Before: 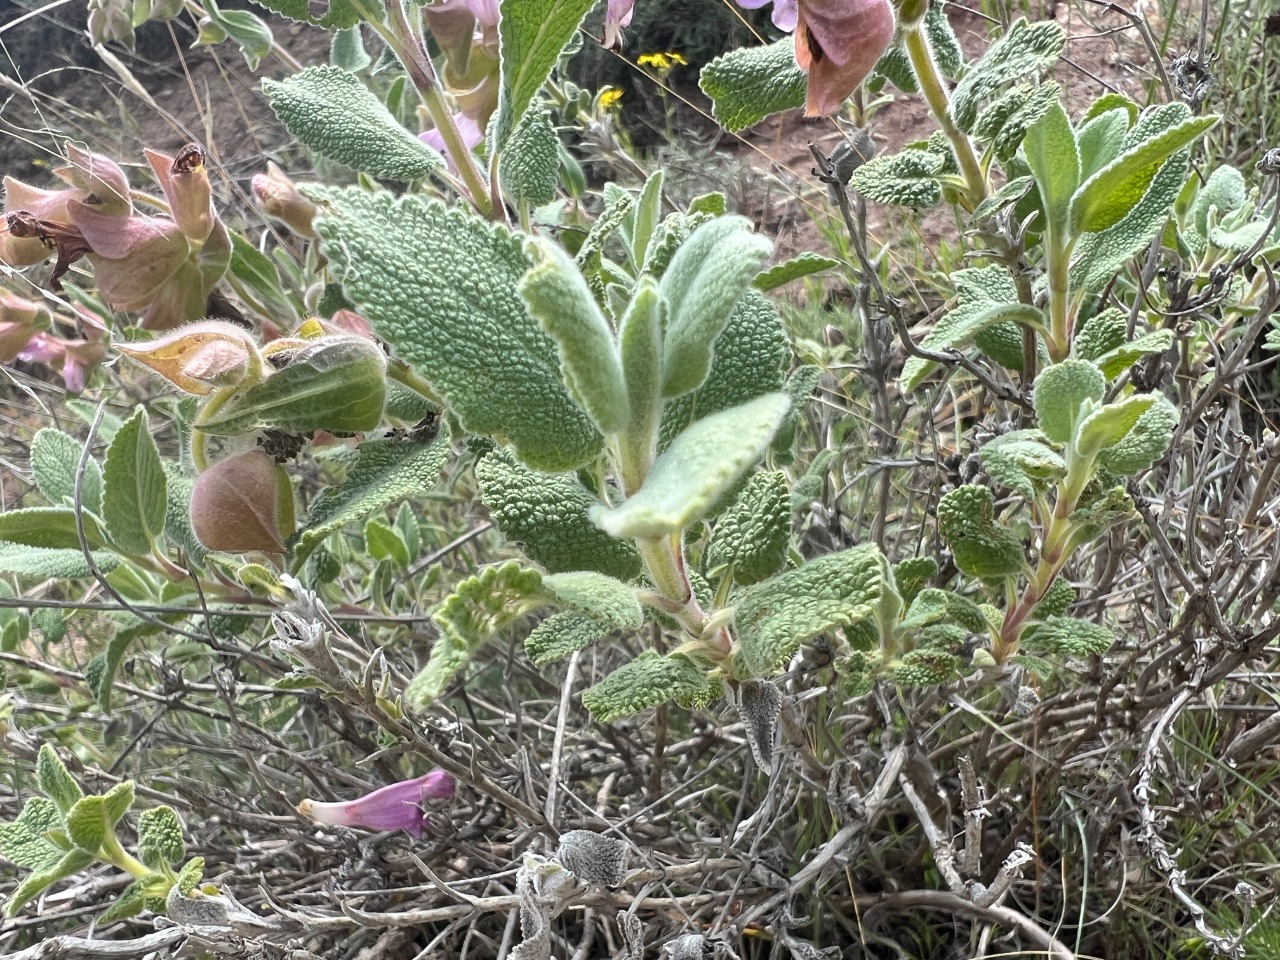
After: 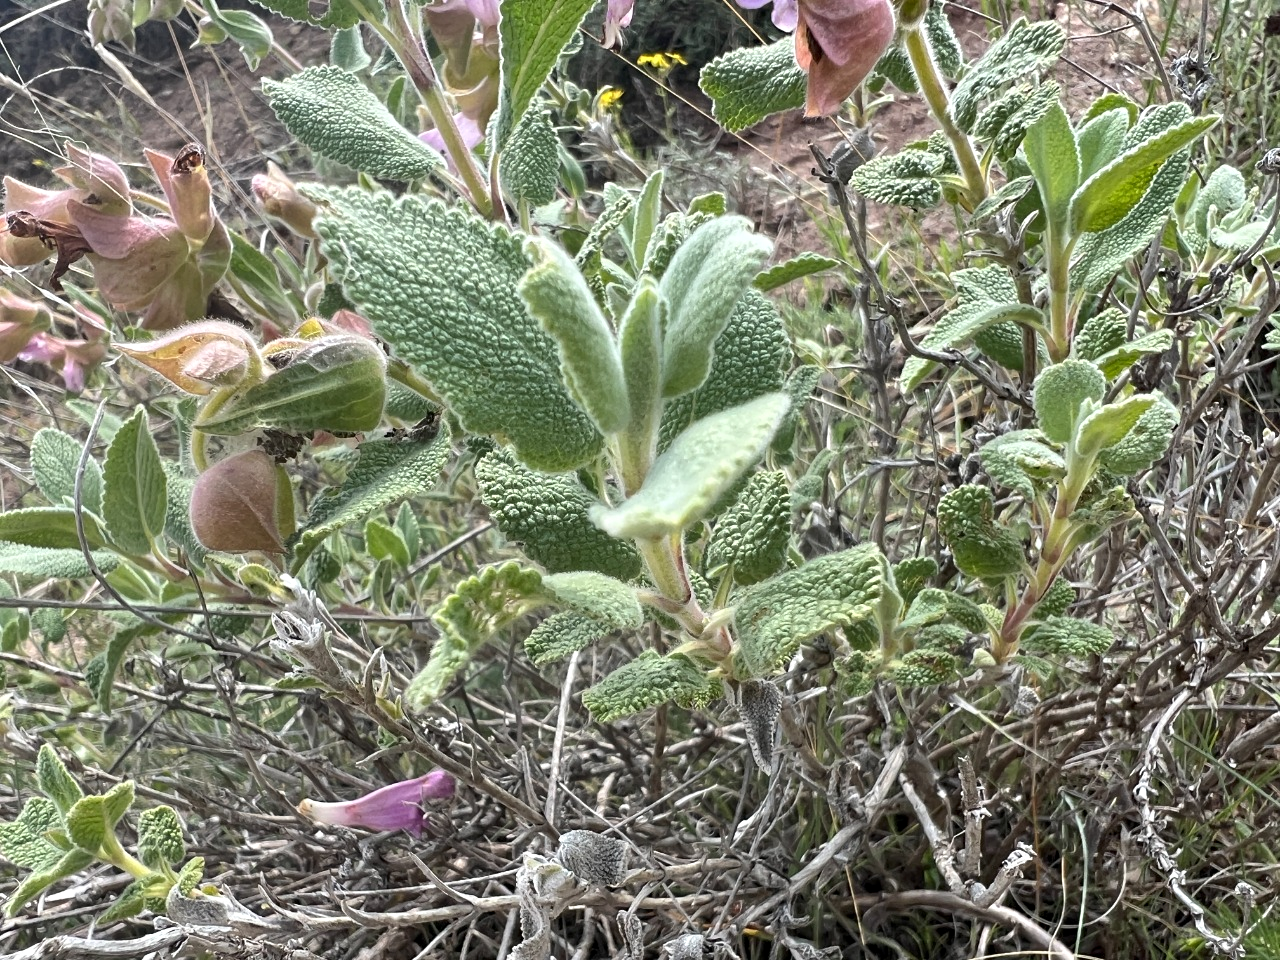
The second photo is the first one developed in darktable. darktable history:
contrast equalizer: y [[0.5, 0.504, 0.515, 0.527, 0.535, 0.534], [0.5 ×6], [0.491, 0.387, 0.179, 0.068, 0.068, 0.068], [0 ×5, 0.023], [0 ×6]]
